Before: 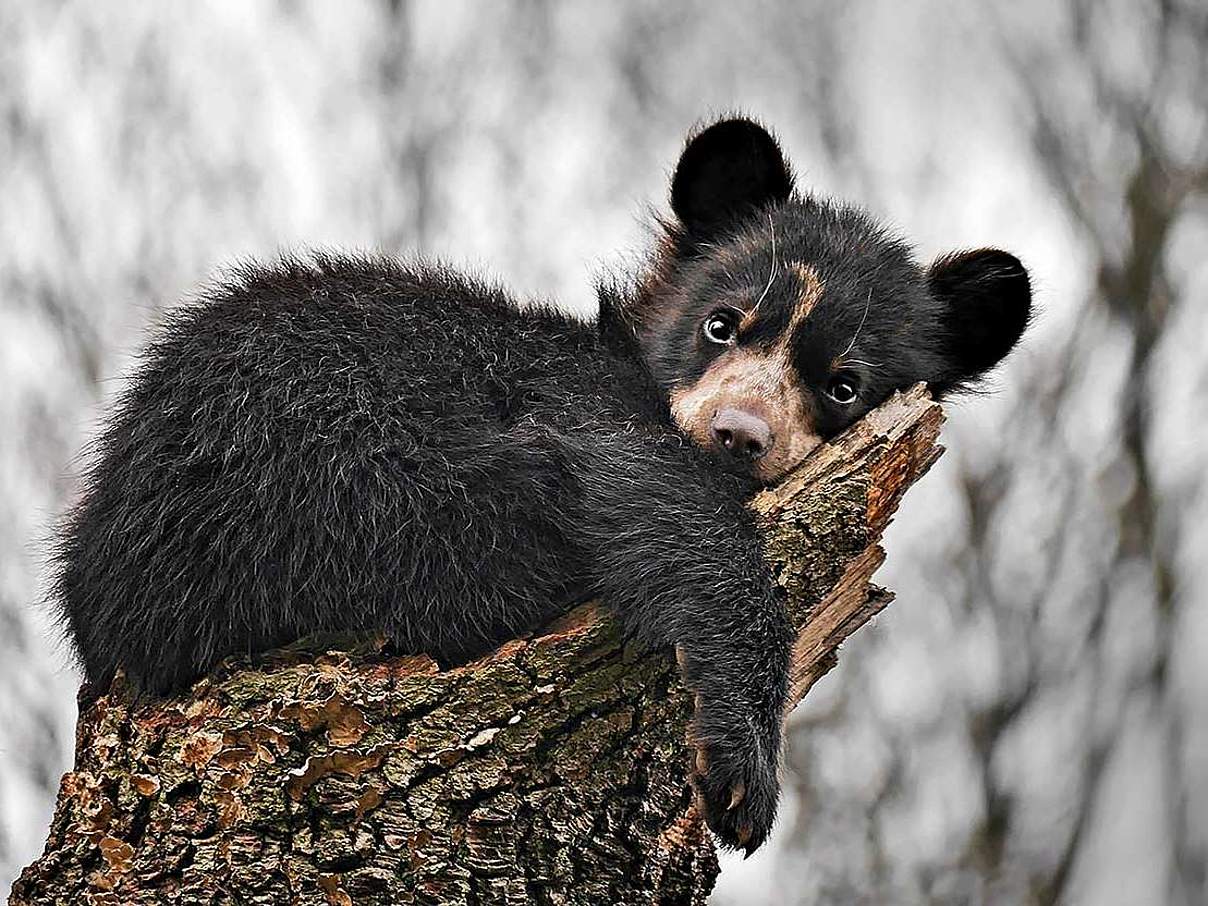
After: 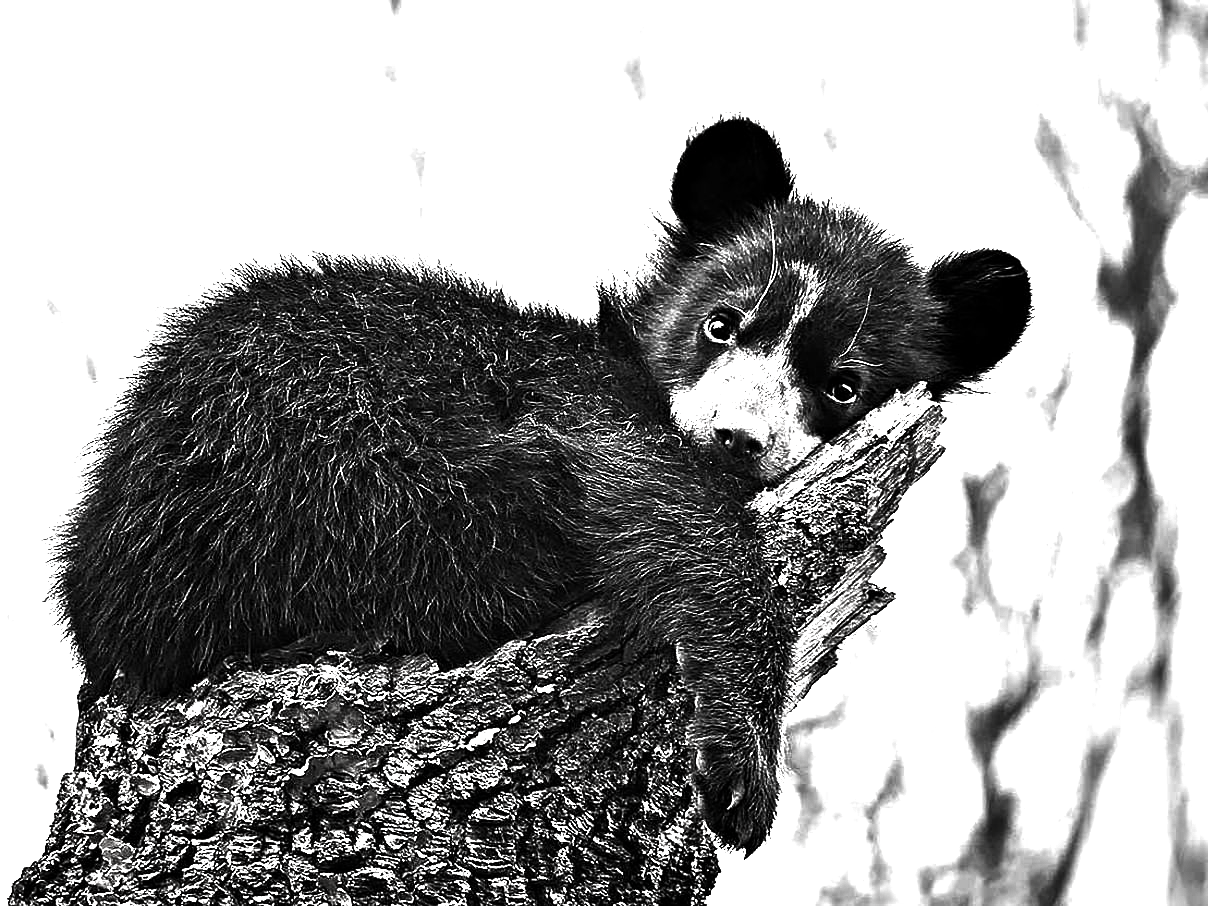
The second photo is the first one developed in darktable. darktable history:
exposure: black level correction 0, exposure 2.001 EV, compensate highlight preservation false
contrast brightness saturation: contrast -0.026, brightness -0.609, saturation -0.987
